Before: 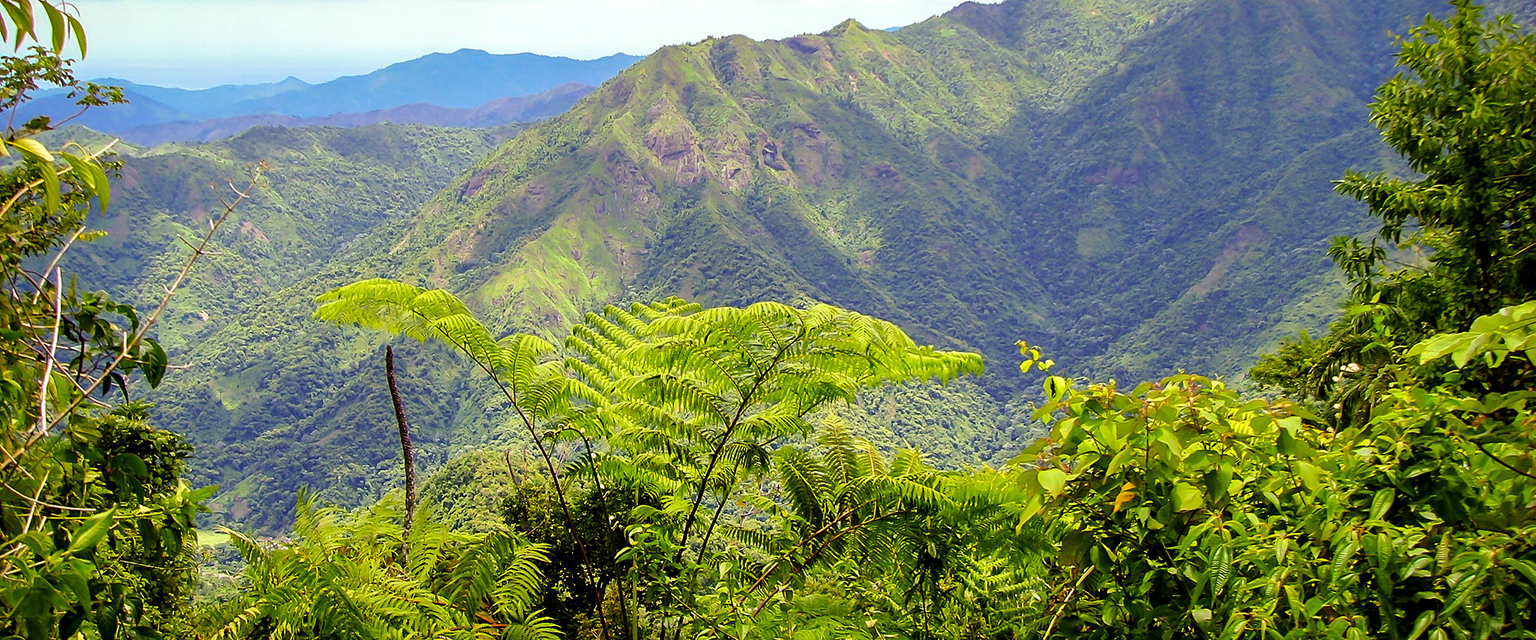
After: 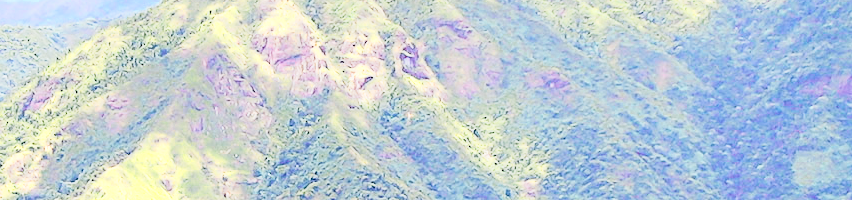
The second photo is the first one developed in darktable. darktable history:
crop: left 28.81%, top 16.862%, right 26.805%, bottom 58.02%
filmic rgb: black relative exposure -2.91 EV, white relative exposure 4.56 EV, threshold 3.01 EV, hardness 1.72, contrast 1.252, color science v6 (2022), enable highlight reconstruction true
exposure: exposure 0.698 EV, compensate highlight preservation false
color zones: curves: ch0 [(0.018, 0.548) (0.197, 0.654) (0.425, 0.447) (0.605, 0.658) (0.732, 0.579)]; ch1 [(0.105, 0.531) (0.224, 0.531) (0.386, 0.39) (0.618, 0.456) (0.732, 0.456) (0.956, 0.421)]; ch2 [(0.039, 0.583) (0.215, 0.465) (0.399, 0.544) (0.465, 0.548) (0.614, 0.447) (0.724, 0.43) (0.882, 0.623) (0.956, 0.632)]
tone equalizer: edges refinement/feathering 500, mask exposure compensation -1.57 EV, preserve details no
tone curve: curves: ch0 [(0, 0.022) (0.177, 0.086) (0.392, 0.438) (0.704, 0.844) (0.858, 0.938) (1, 0.981)]; ch1 [(0, 0) (0.402, 0.36) (0.476, 0.456) (0.498, 0.497) (0.518, 0.521) (0.58, 0.598) (0.619, 0.65) (0.692, 0.737) (1, 1)]; ch2 [(0, 0) (0.415, 0.438) (0.483, 0.499) (0.503, 0.503) (0.526, 0.532) (0.563, 0.604) (0.626, 0.697) (0.699, 0.753) (0.997, 0.858)], preserve colors none
